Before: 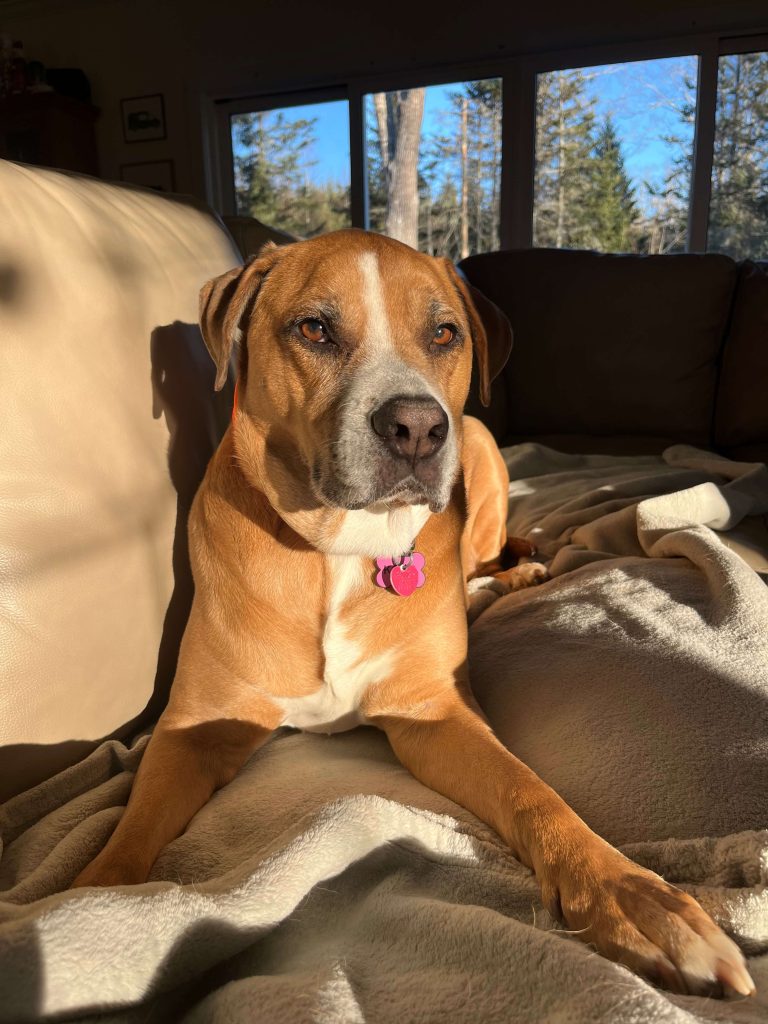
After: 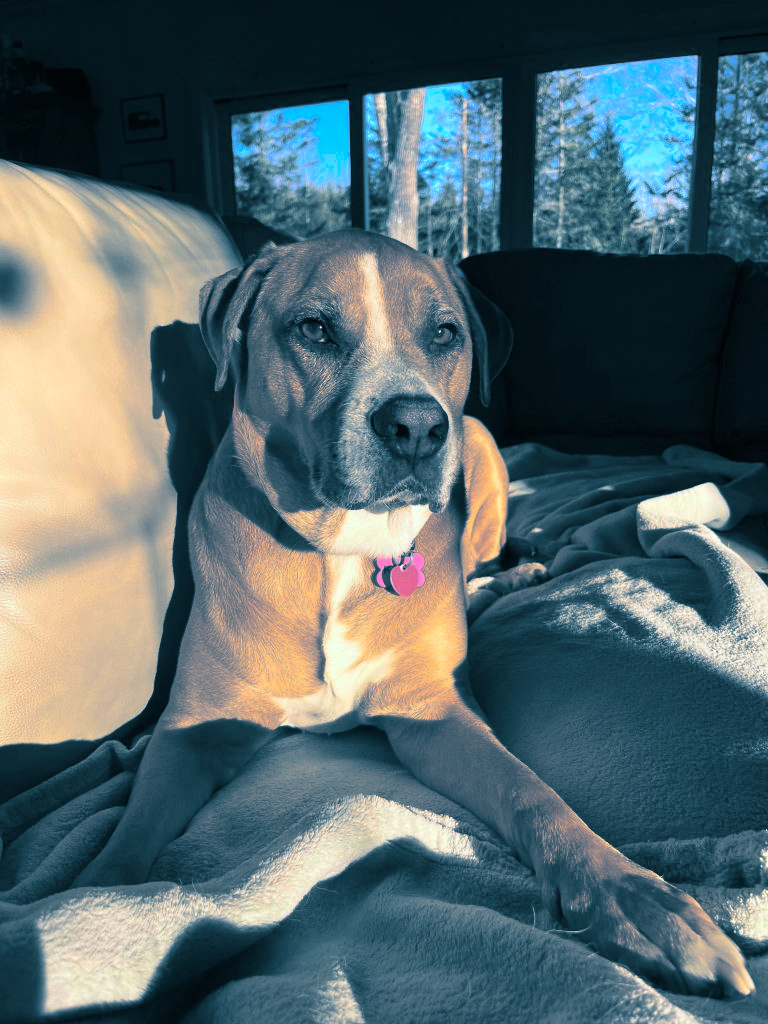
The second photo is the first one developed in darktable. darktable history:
color balance rgb: perceptual saturation grading › global saturation 20%, global vibrance 20%
shadows and highlights: shadows 0, highlights 40
exposure: black level correction -0.001, exposure 0.08 EV, compensate highlight preservation false
split-toning: shadows › hue 212.4°, balance -70
color calibration: x 0.37, y 0.382, temperature 4313.32 K
